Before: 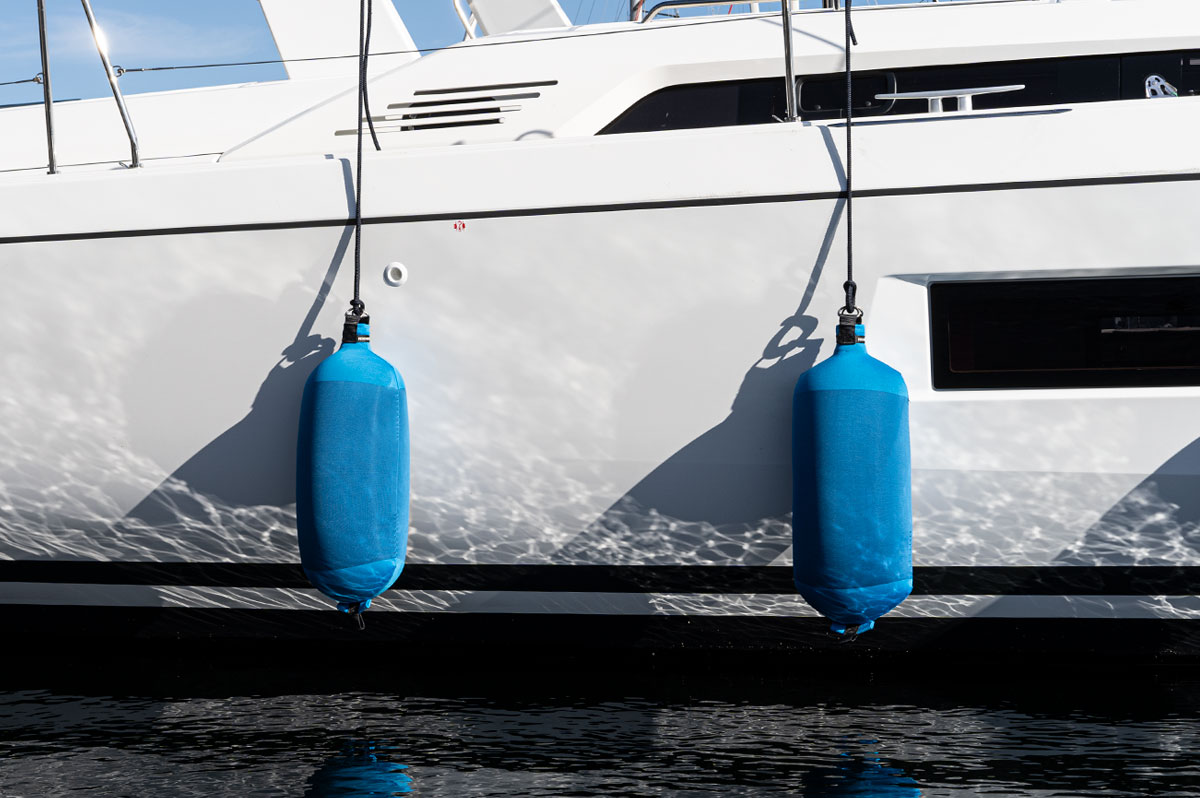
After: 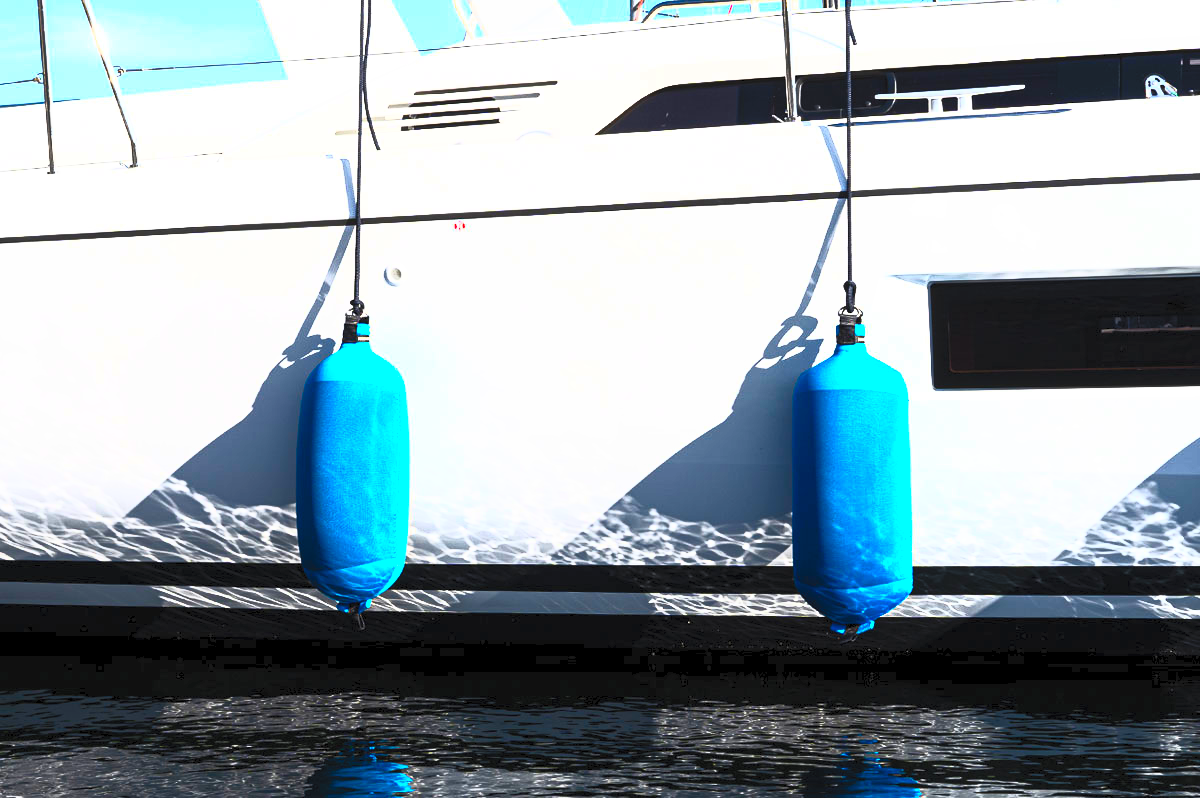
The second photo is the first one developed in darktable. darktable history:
contrast brightness saturation: contrast 0.989, brightness 0.982, saturation 0.983
